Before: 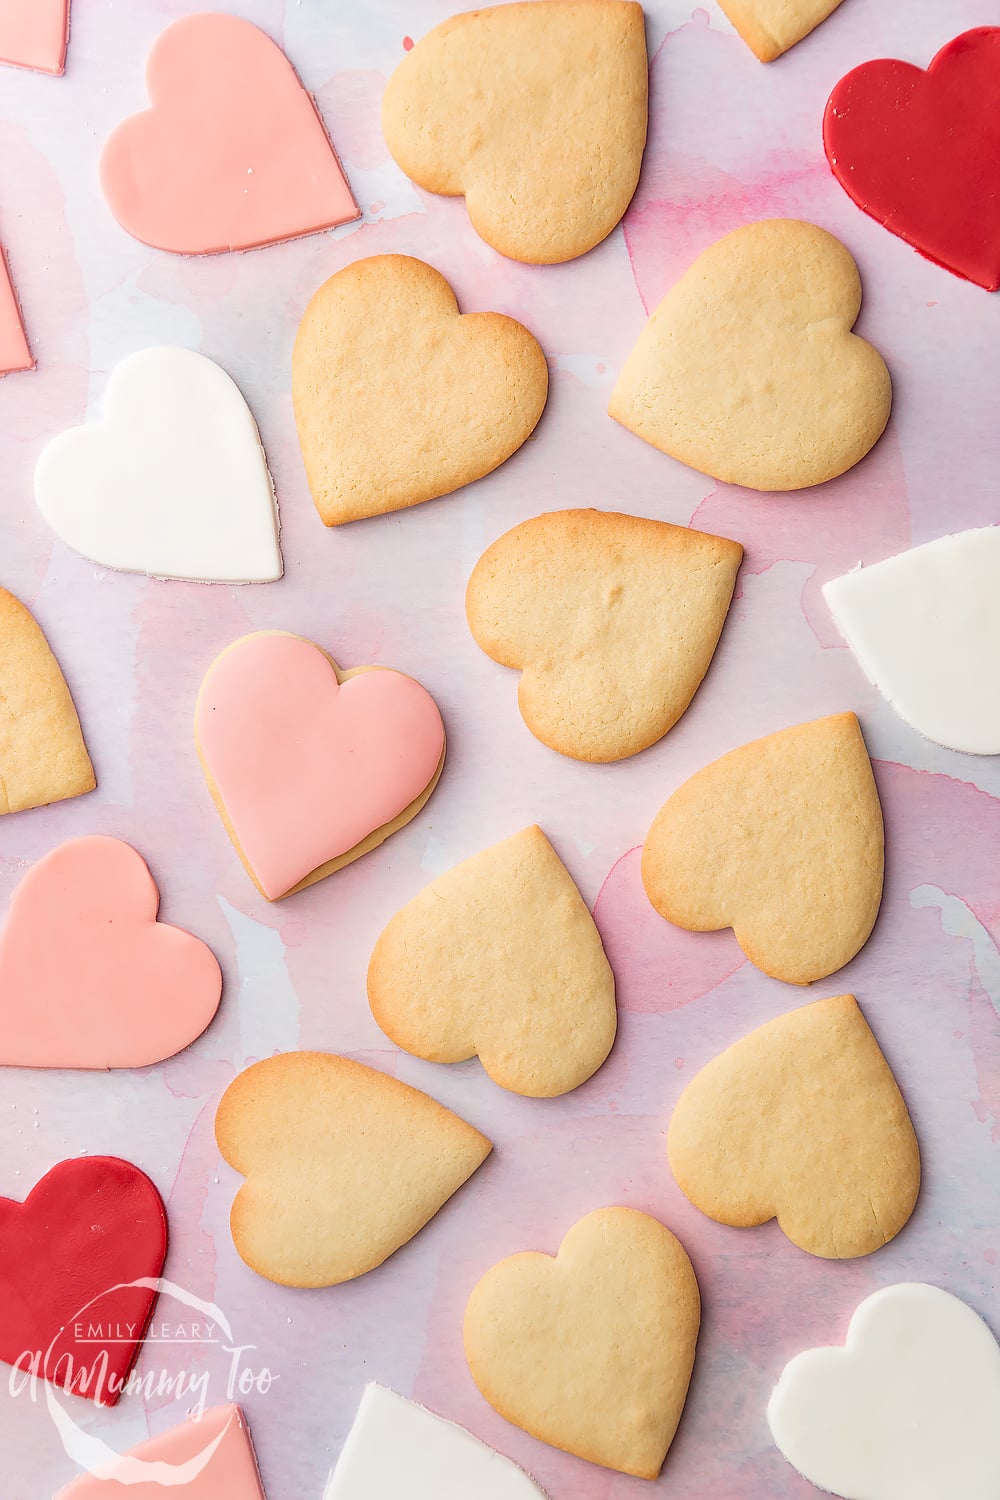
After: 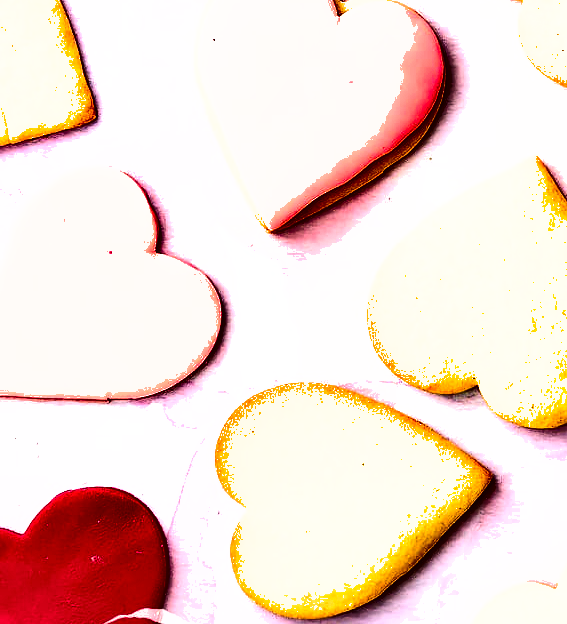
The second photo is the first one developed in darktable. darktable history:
exposure: exposure 0.918 EV, compensate exposure bias true, compensate highlight preservation false
crop: top 44.651%, right 43.283%, bottom 12.78%
shadows and highlights: shadows 20.78, highlights -80.76, soften with gaussian
contrast brightness saturation: contrast 0.291
